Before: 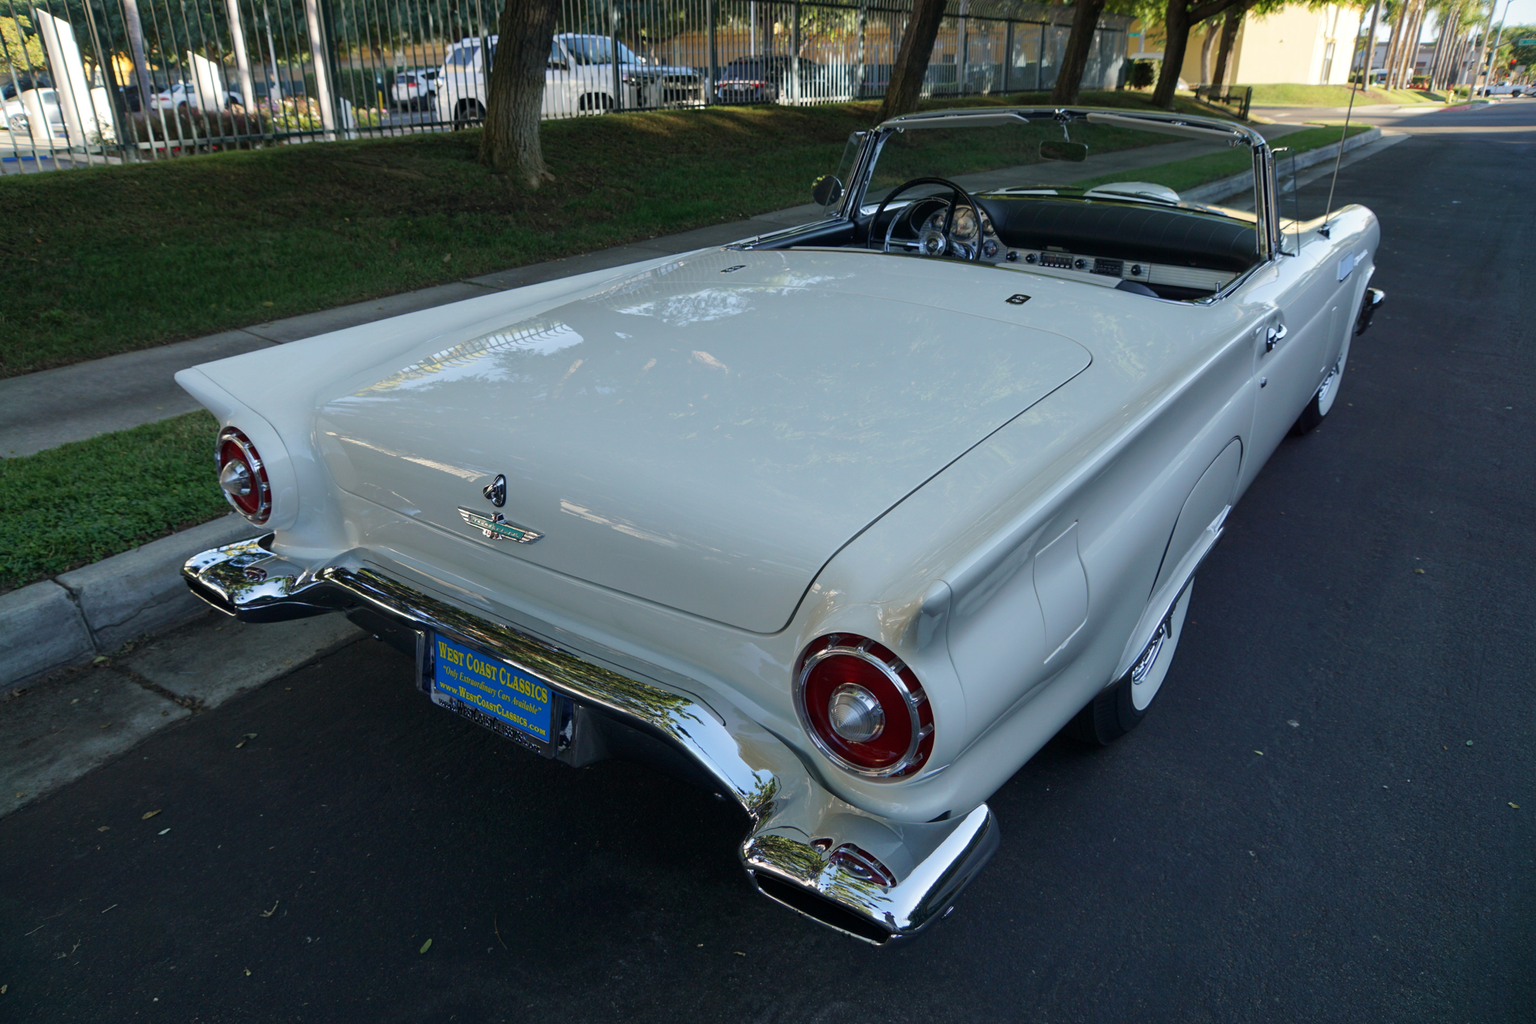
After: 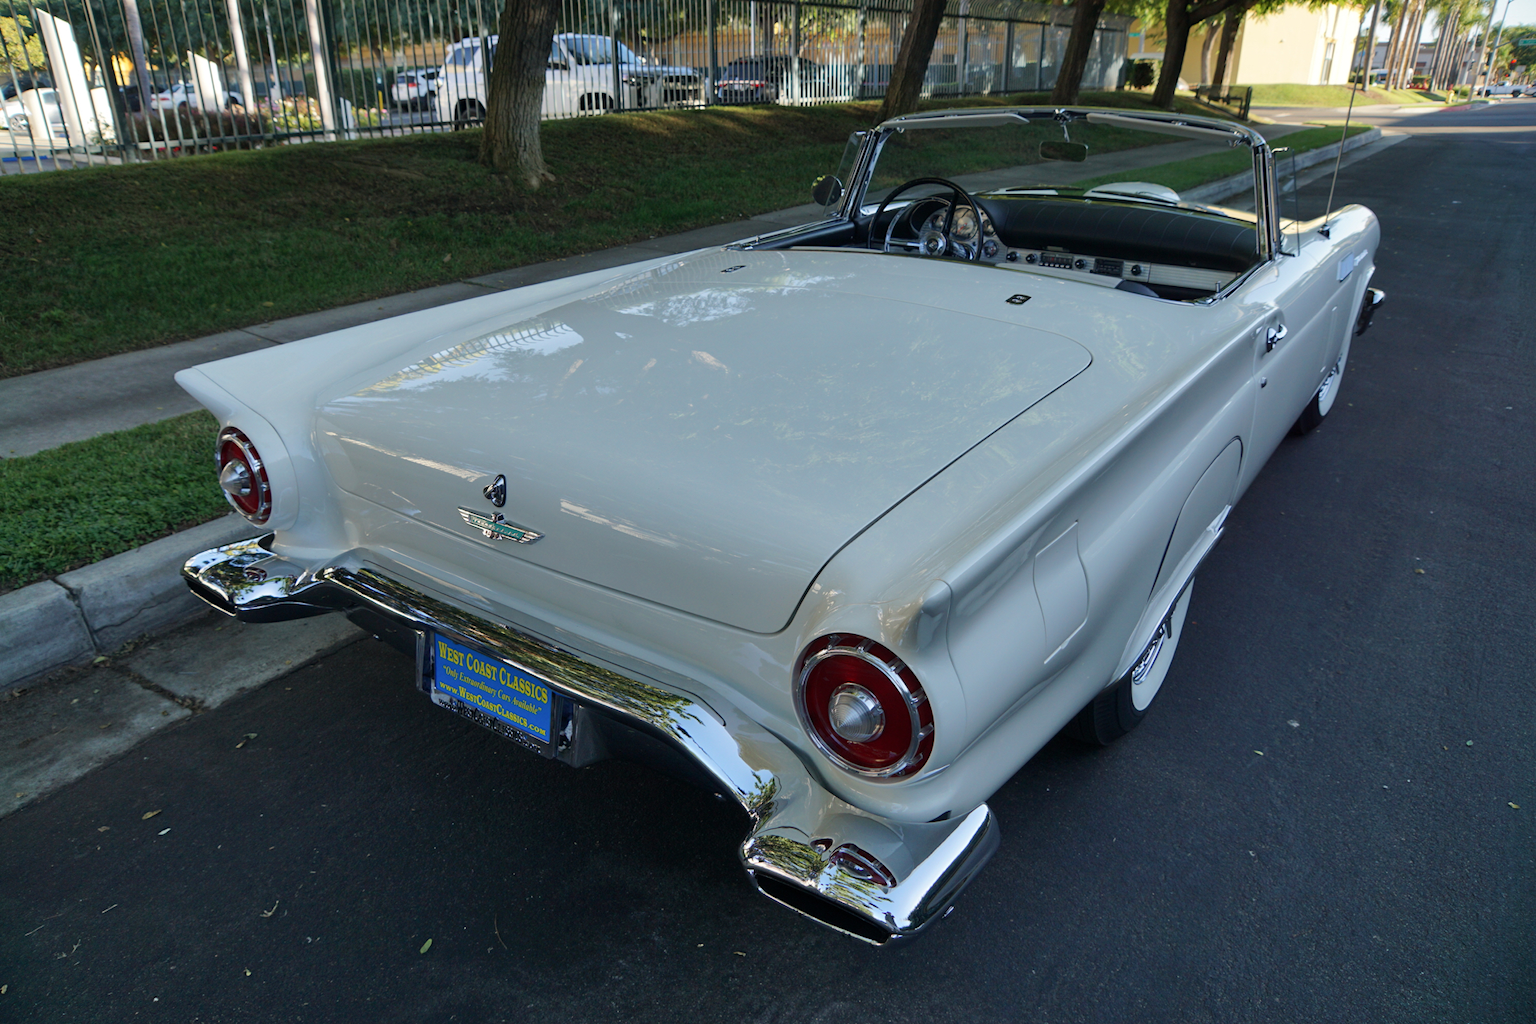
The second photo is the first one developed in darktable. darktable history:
shadows and highlights: shadows 39.63, highlights -54.02, low approximation 0.01, soften with gaussian
